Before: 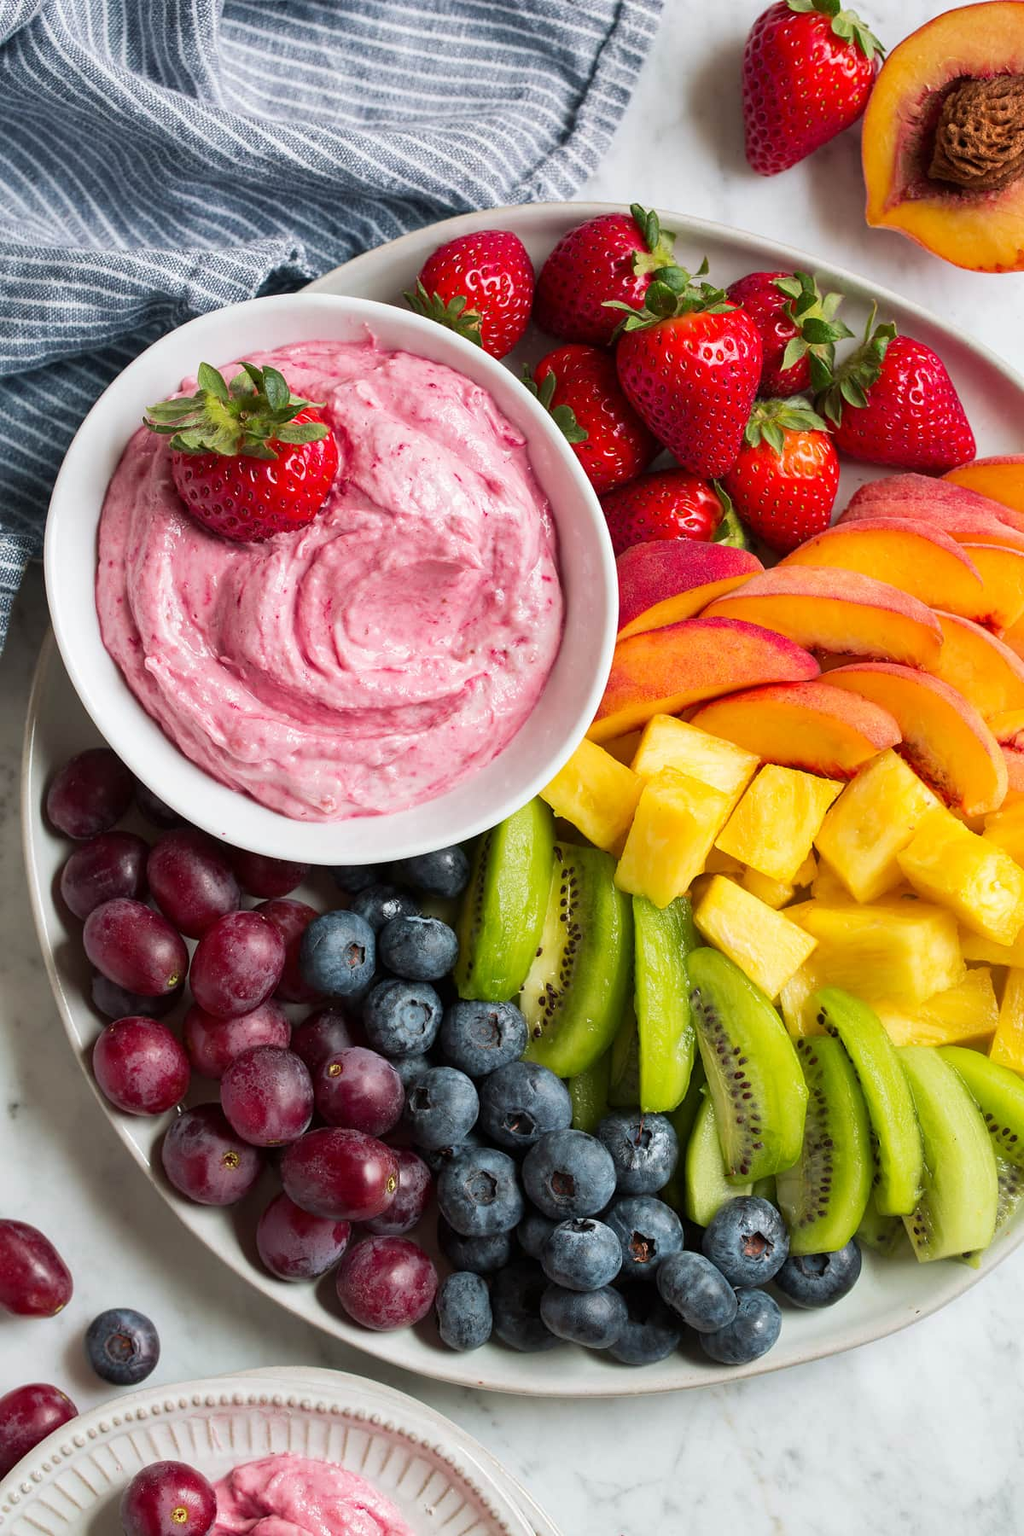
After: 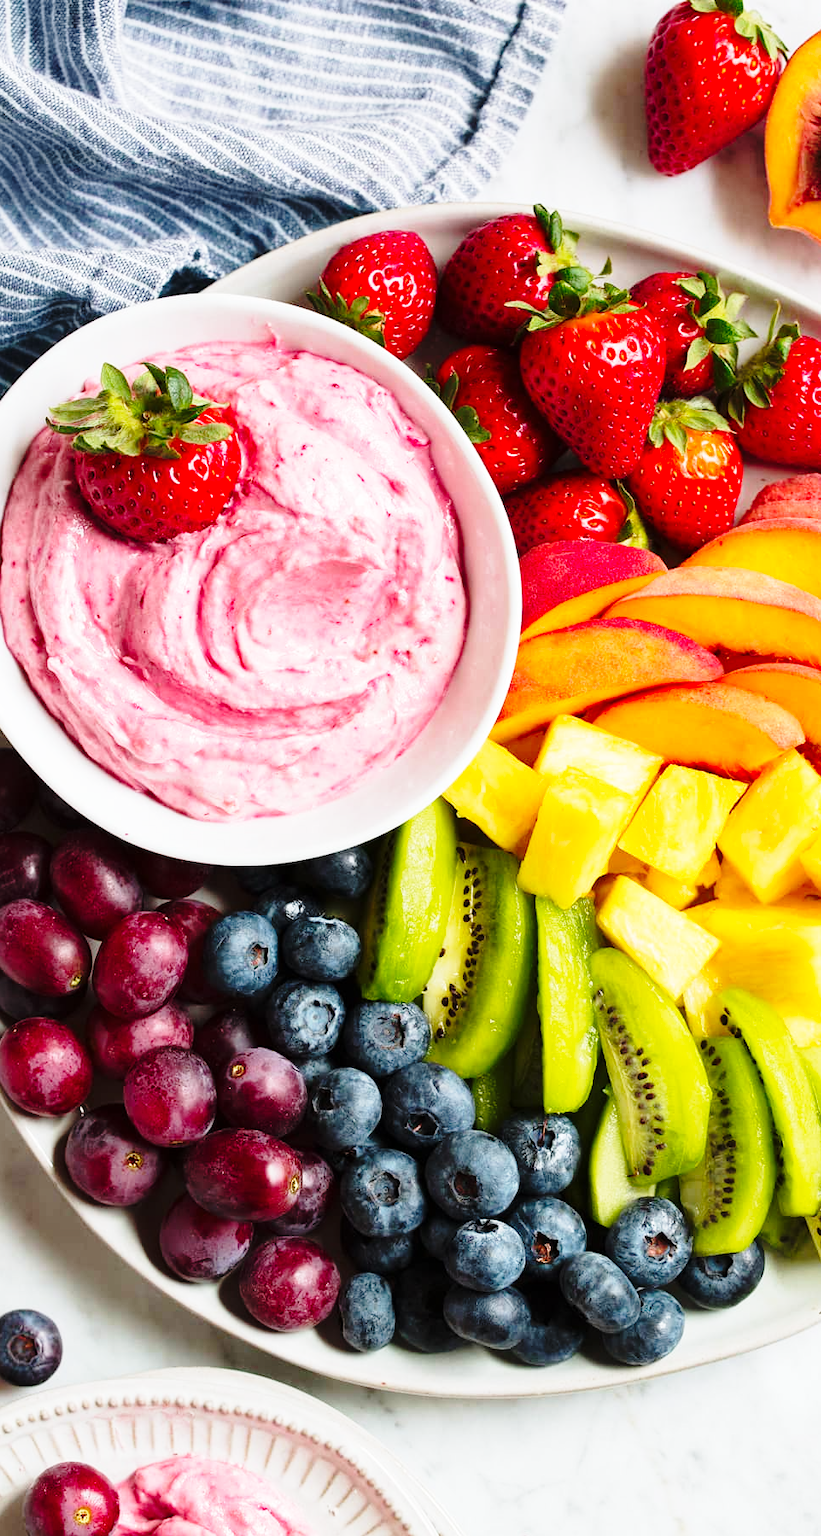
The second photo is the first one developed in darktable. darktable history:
exposure: compensate highlight preservation false
base curve: curves: ch0 [(0, 0) (0.04, 0.03) (0.133, 0.232) (0.448, 0.748) (0.843, 0.968) (1, 1)], preserve colors none
crop and rotate: left 9.554%, right 10.267%
